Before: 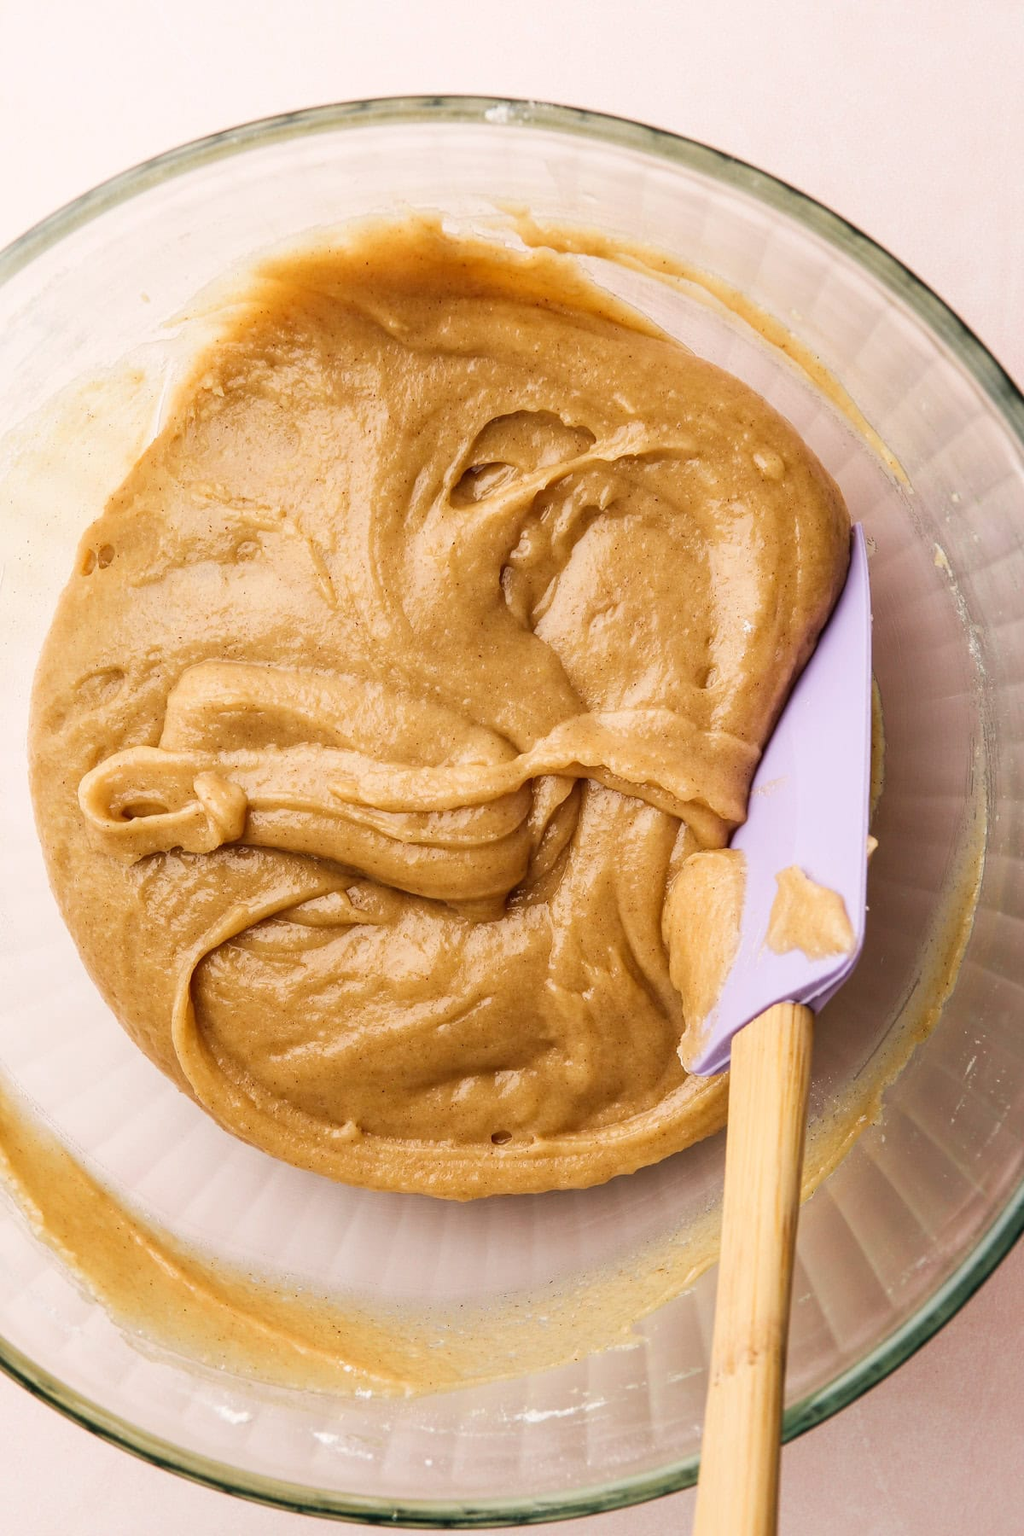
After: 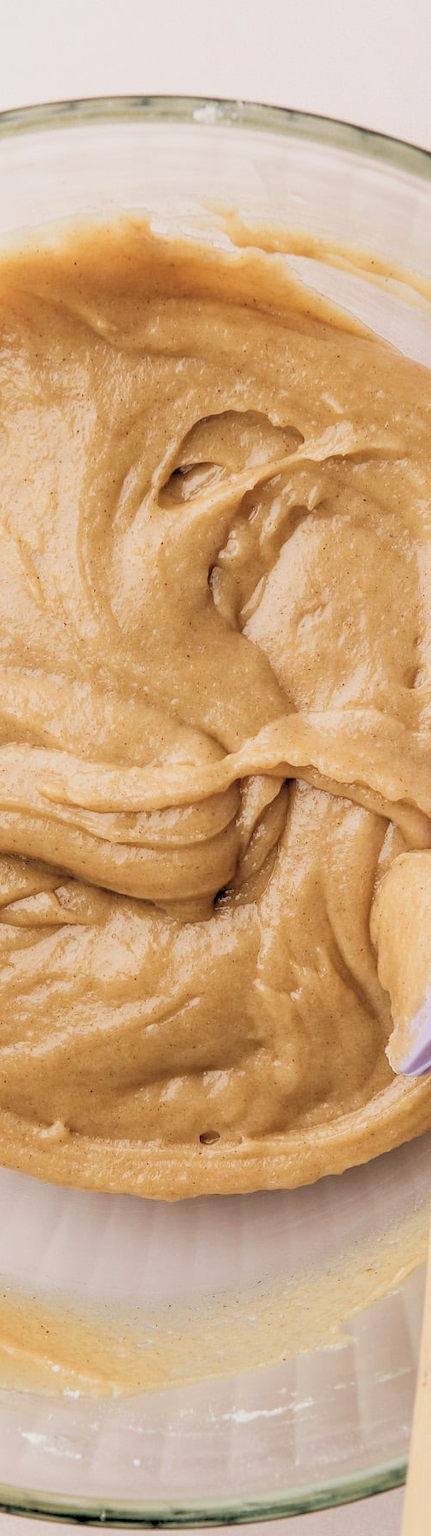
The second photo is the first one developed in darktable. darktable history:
rgb levels: preserve colors sum RGB, levels [[0.038, 0.433, 0.934], [0, 0.5, 1], [0, 0.5, 1]]
color zones: curves: ch1 [(0, 0.469) (0.01, 0.469) (0.12, 0.446) (0.248, 0.469) (0.5, 0.5) (0.748, 0.5) (0.99, 0.469) (1, 0.469)]
contrast brightness saturation: saturation -0.17
crop: left 28.583%, right 29.231%
